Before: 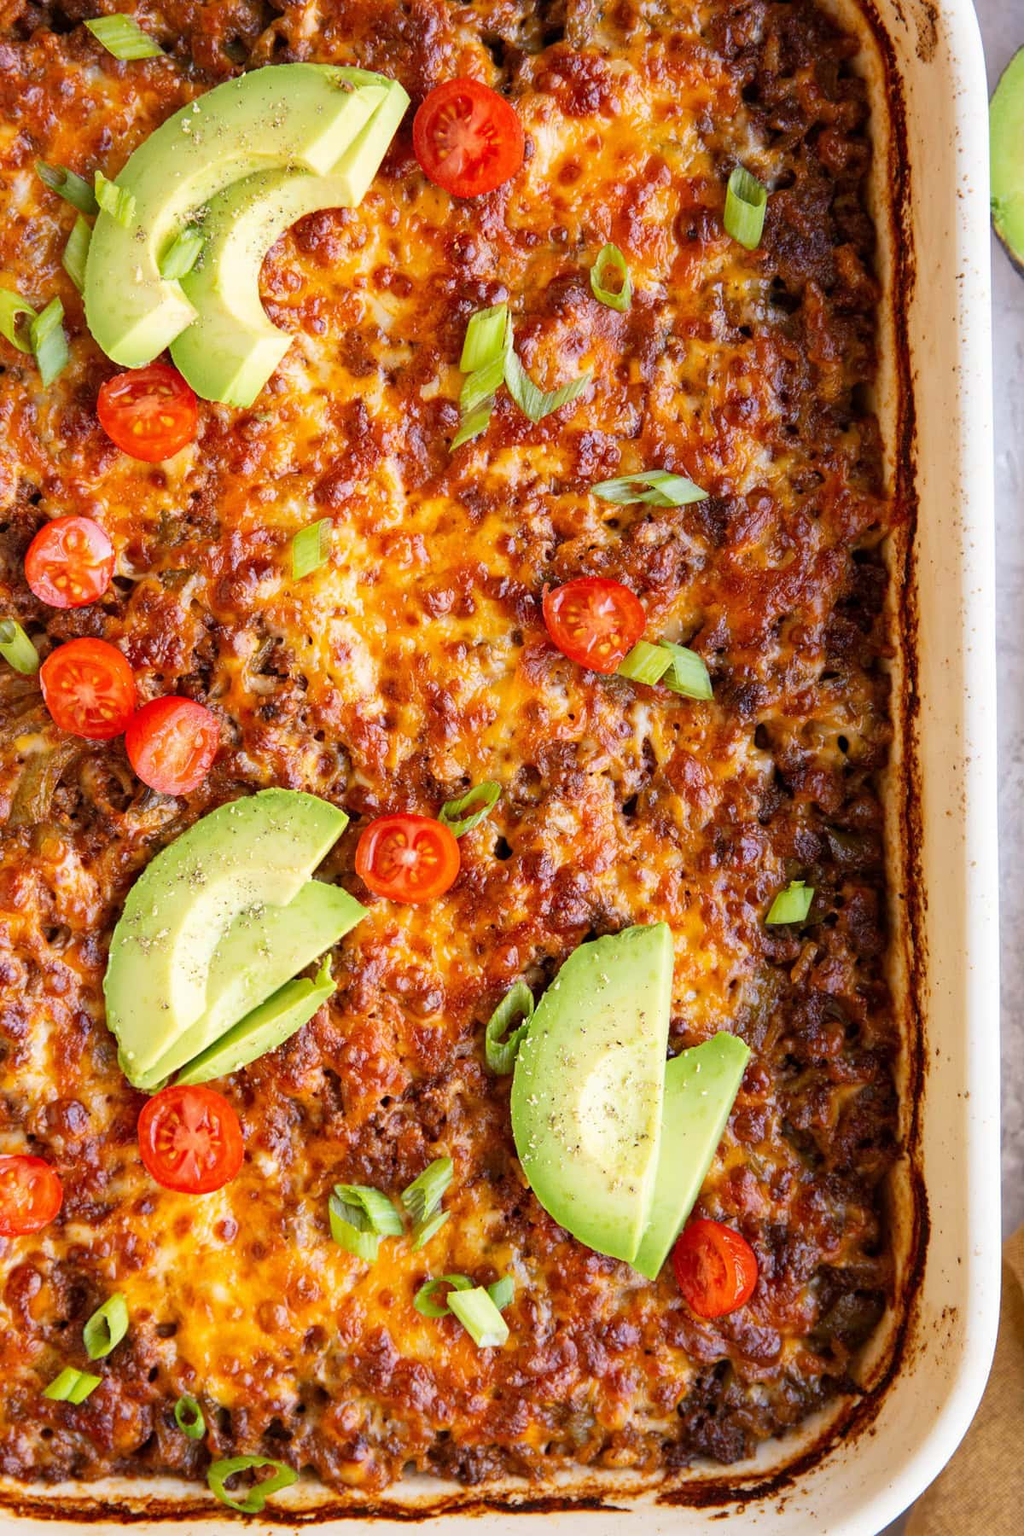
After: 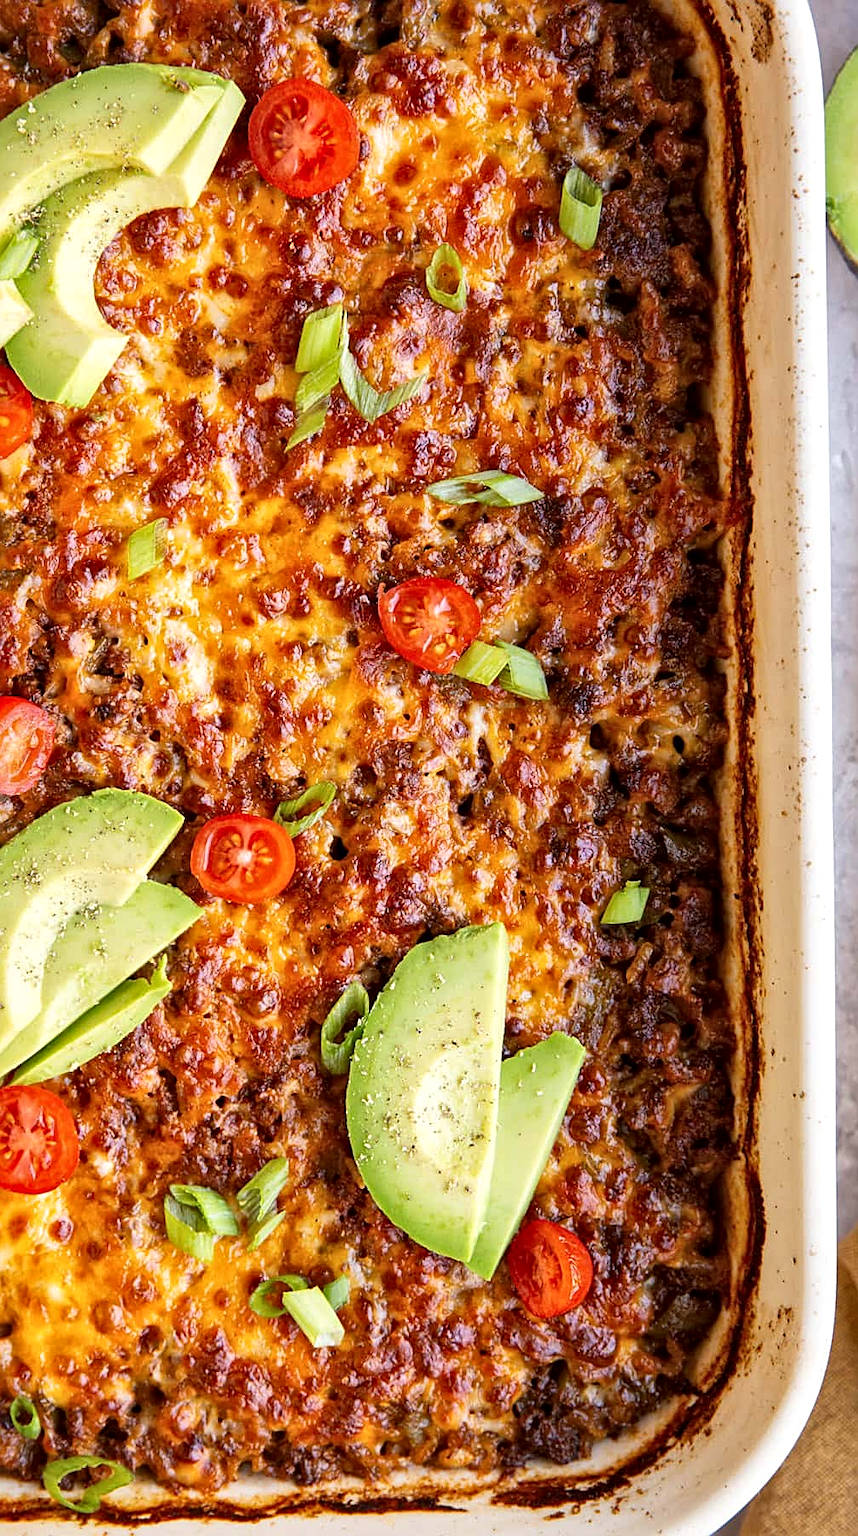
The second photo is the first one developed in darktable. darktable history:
crop: left 16.145%
sharpen: on, module defaults
local contrast: mode bilateral grid, contrast 20, coarseness 20, detail 150%, midtone range 0.2
